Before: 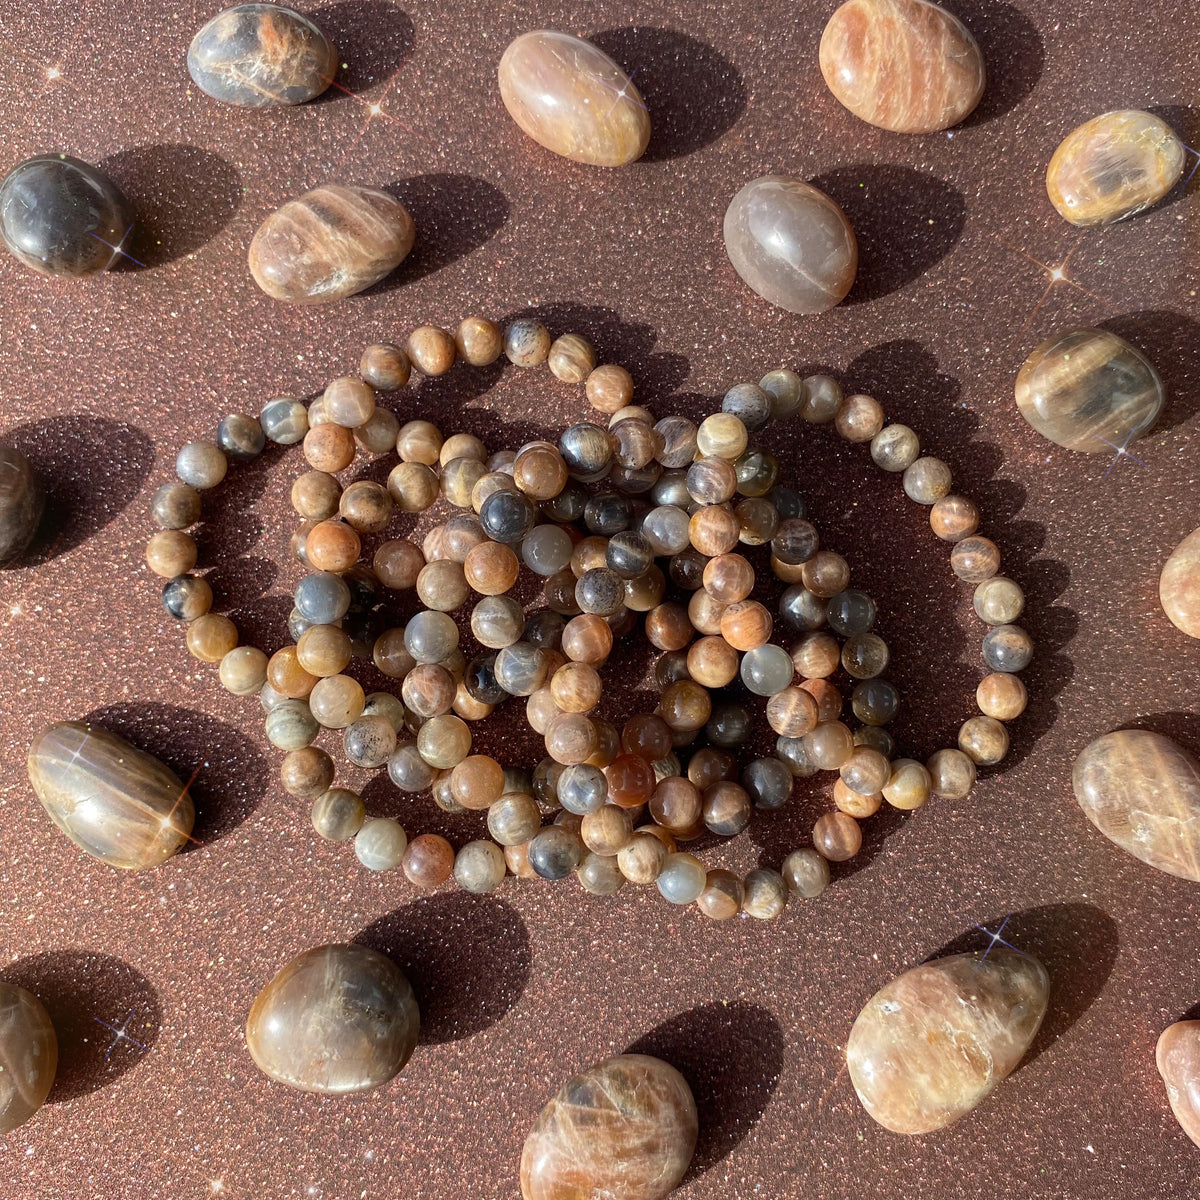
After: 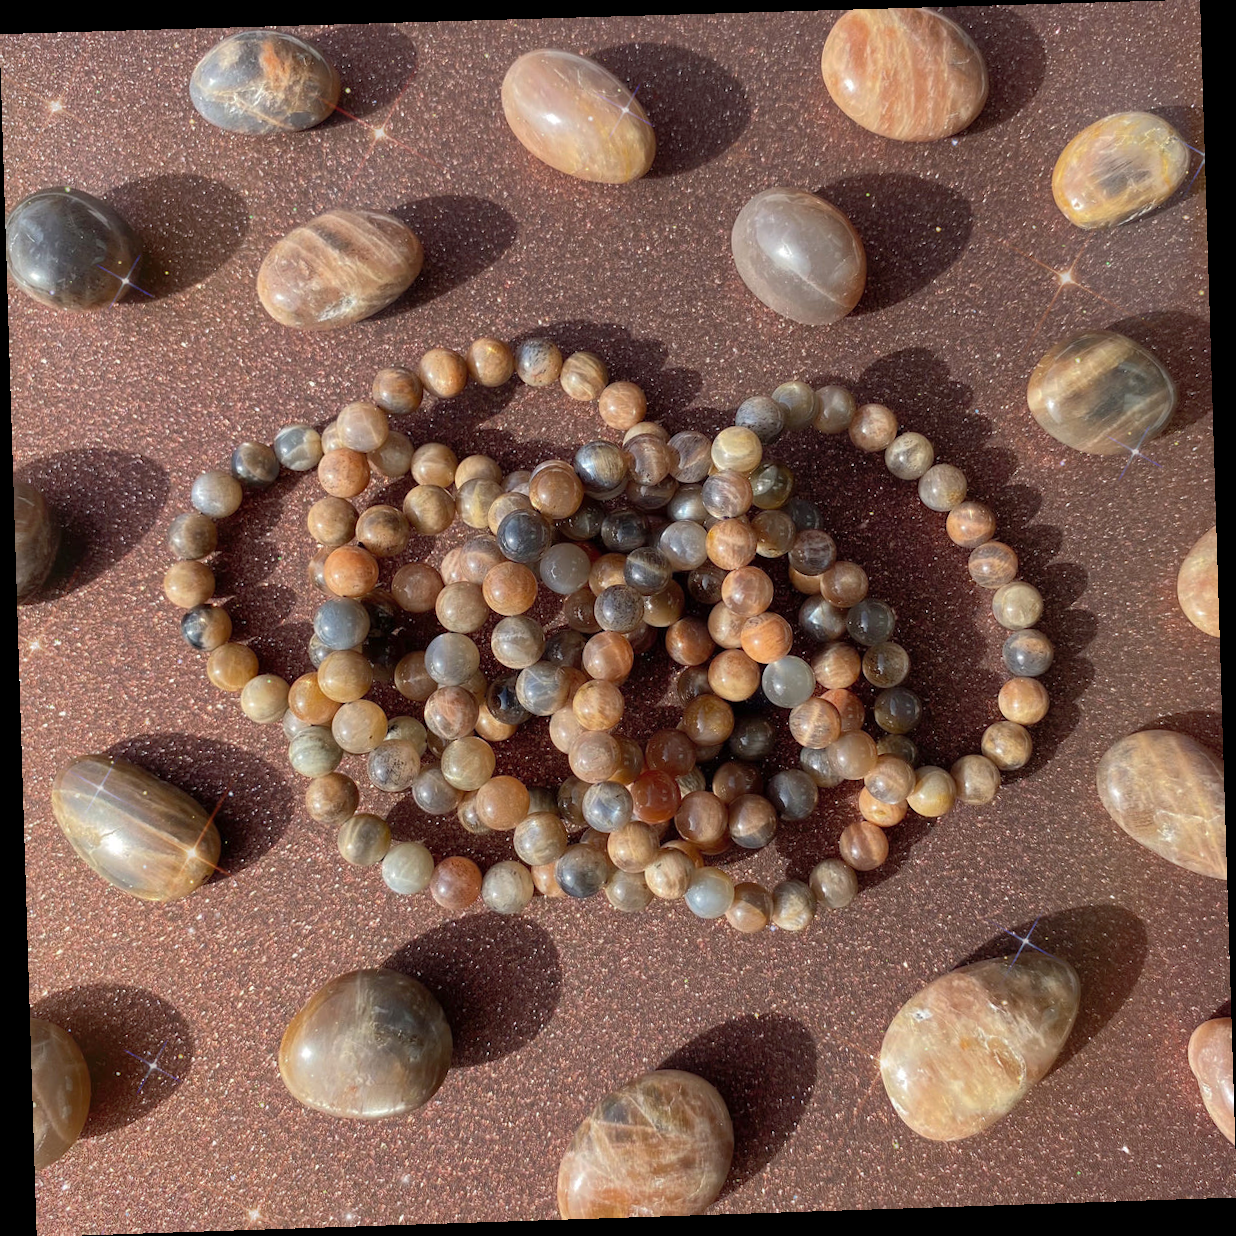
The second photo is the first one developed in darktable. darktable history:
shadows and highlights: on, module defaults
rotate and perspective: rotation -1.77°, lens shift (horizontal) 0.004, automatic cropping off
